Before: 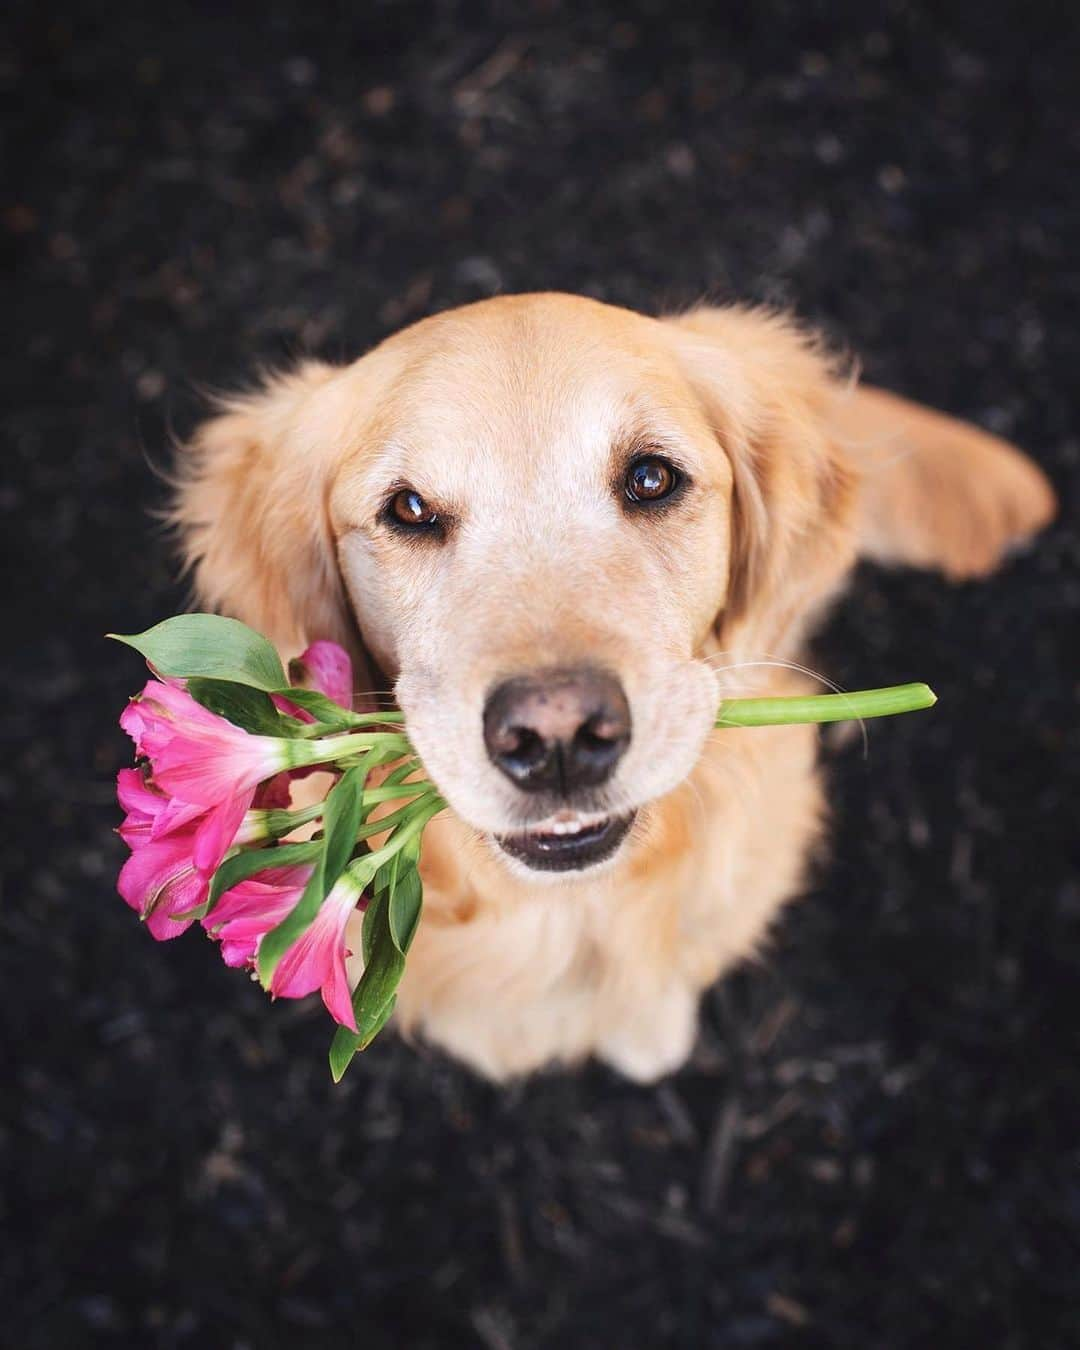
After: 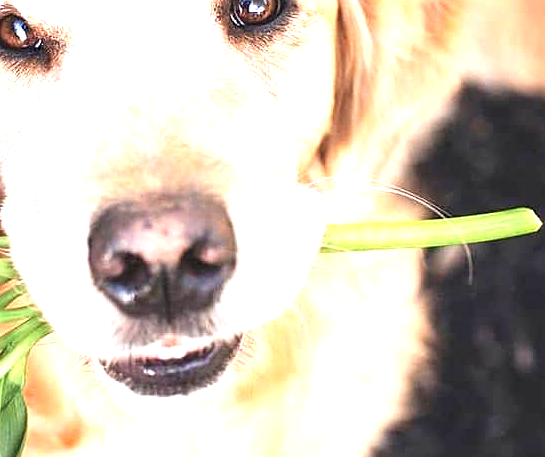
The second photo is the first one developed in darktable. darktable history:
sharpen: on, module defaults
exposure: black level correction 0, exposure 1.2 EV, compensate highlight preservation false
crop: left 36.6%, top 35.232%, right 12.928%, bottom 30.863%
